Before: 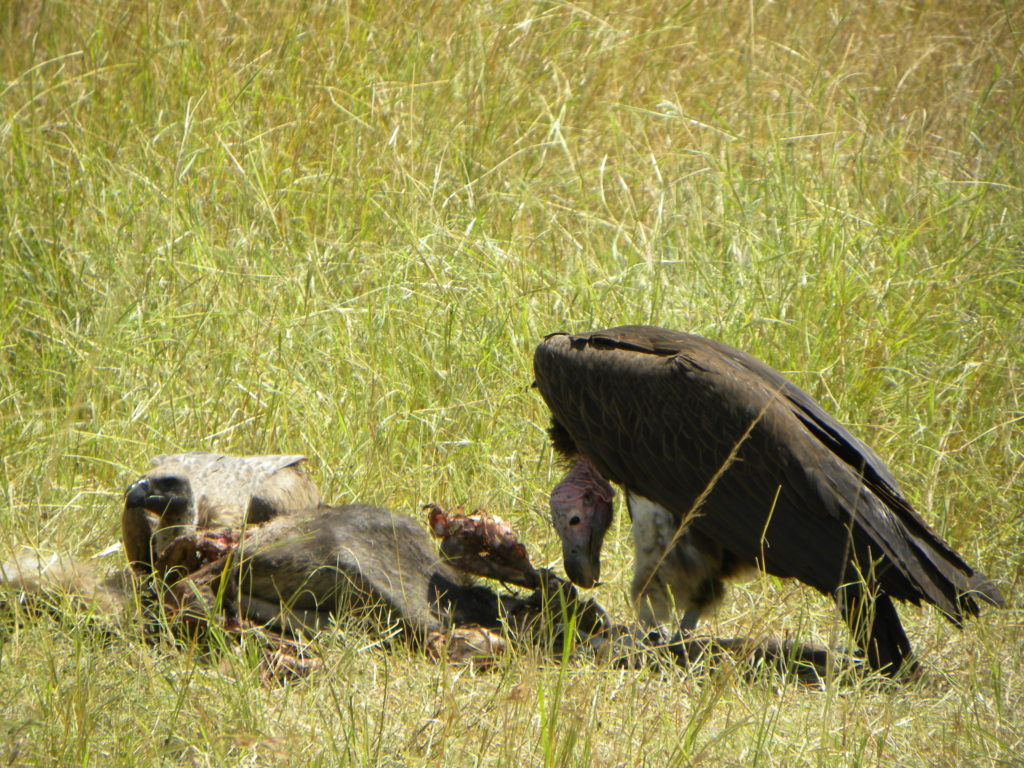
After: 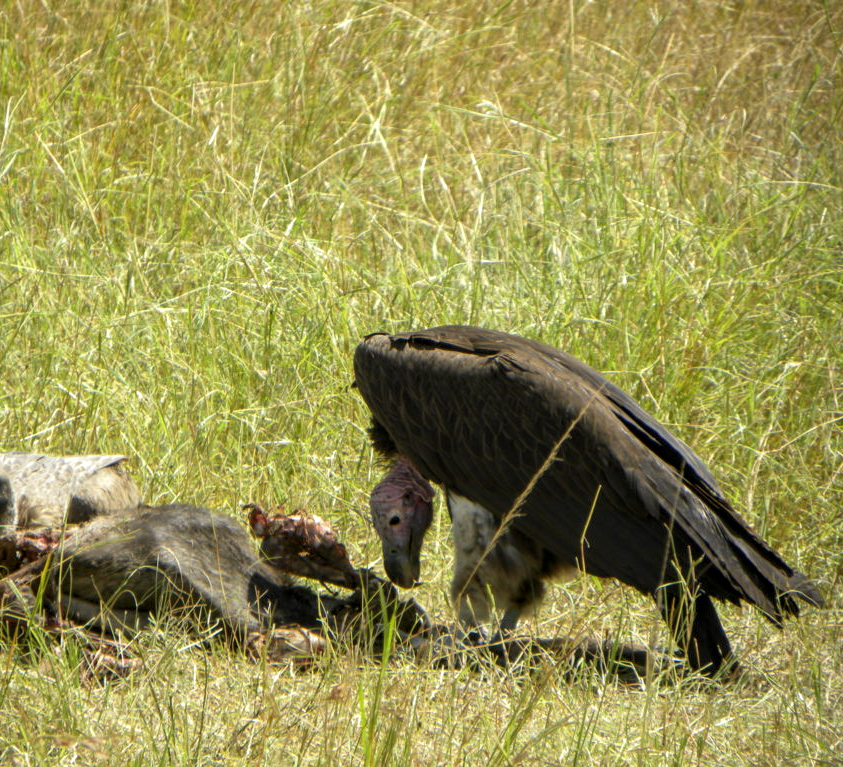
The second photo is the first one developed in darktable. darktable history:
crop: left 17.582%, bottom 0.031%
levels: mode automatic
local contrast: detail 130%
